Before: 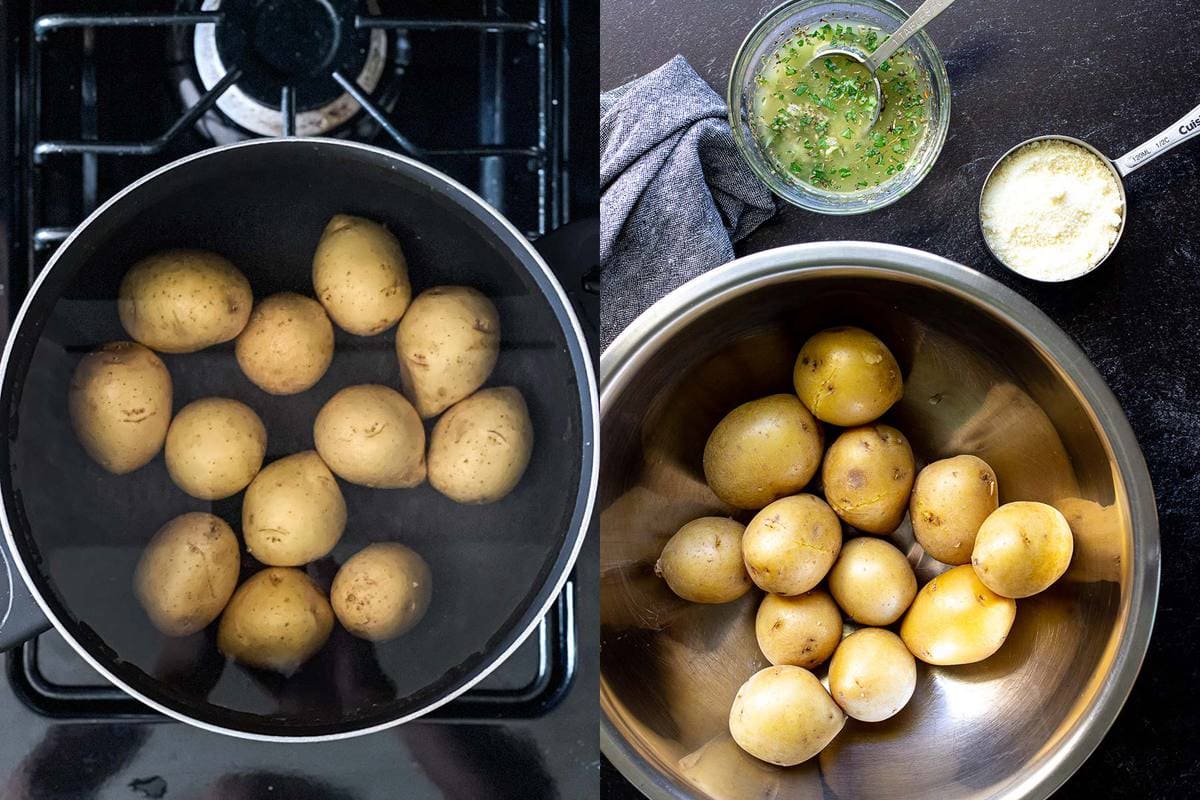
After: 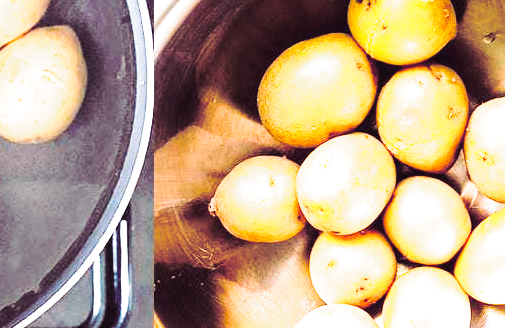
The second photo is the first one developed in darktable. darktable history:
crop: left 37.221%, top 45.169%, right 20.63%, bottom 13.777%
contrast brightness saturation: contrast 0.2, brightness 0.16, saturation 0.22
color balance: mode lift, gamma, gain (sRGB), lift [1, 1, 1.022, 1.026]
white balance: red 1.127, blue 0.943
split-toning: shadows › hue 316.8°, shadows › saturation 0.47, highlights › hue 201.6°, highlights › saturation 0, balance -41.97, compress 28.01%
base curve: curves: ch0 [(0, 0) (0.036, 0.037) (0.121, 0.228) (0.46, 0.76) (0.859, 0.983) (1, 1)], preserve colors none
exposure: black level correction 0, exposure 1.2 EV, compensate highlight preservation false
